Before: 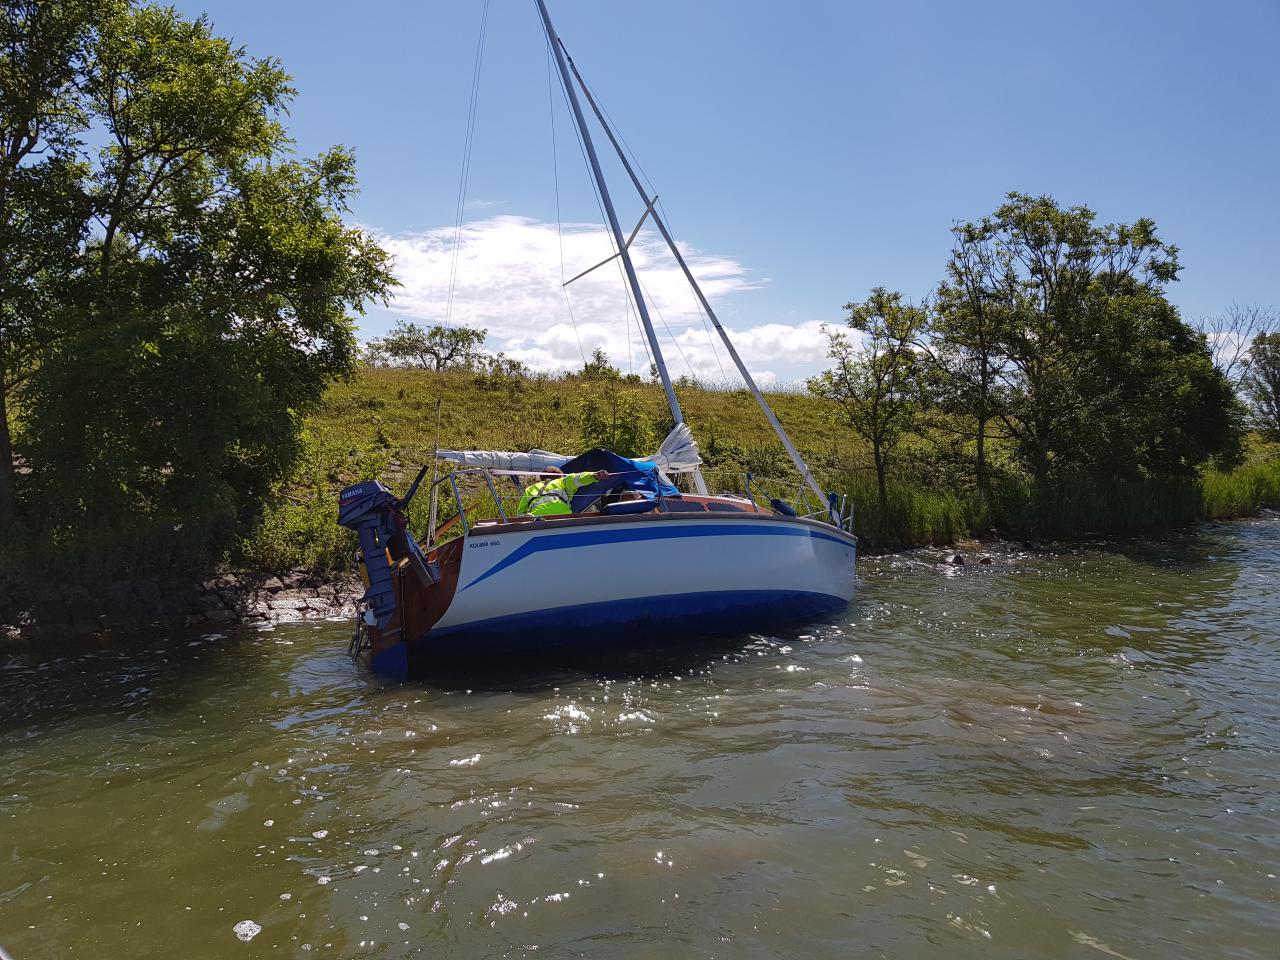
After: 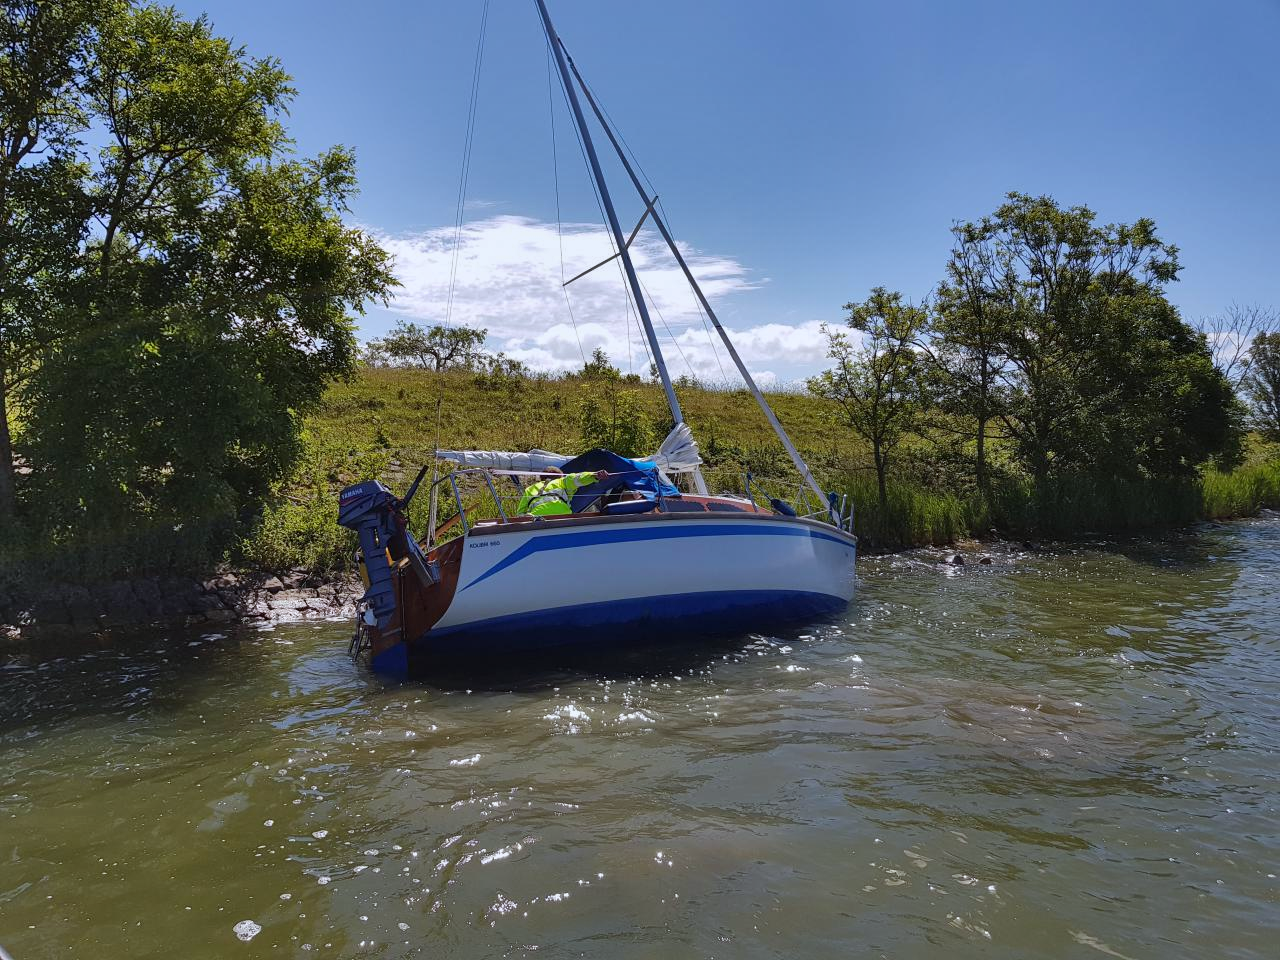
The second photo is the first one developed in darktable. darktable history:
shadows and highlights: white point adjustment -3.64, highlights -63.34, highlights color adjustment 42%, soften with gaussian
white balance: red 0.967, blue 1.049
